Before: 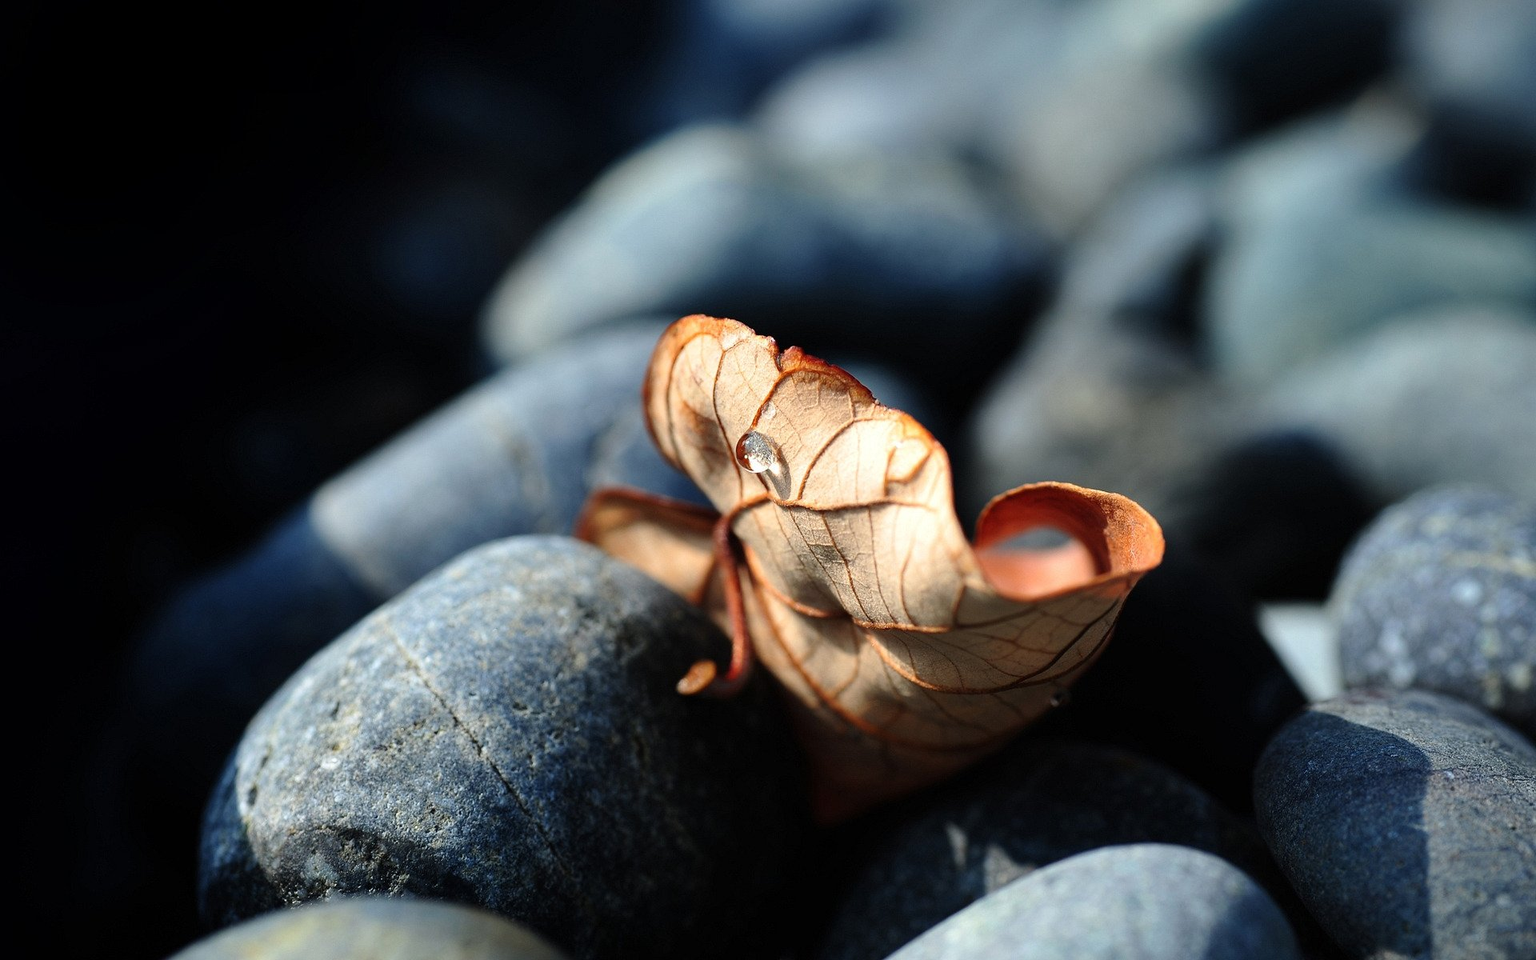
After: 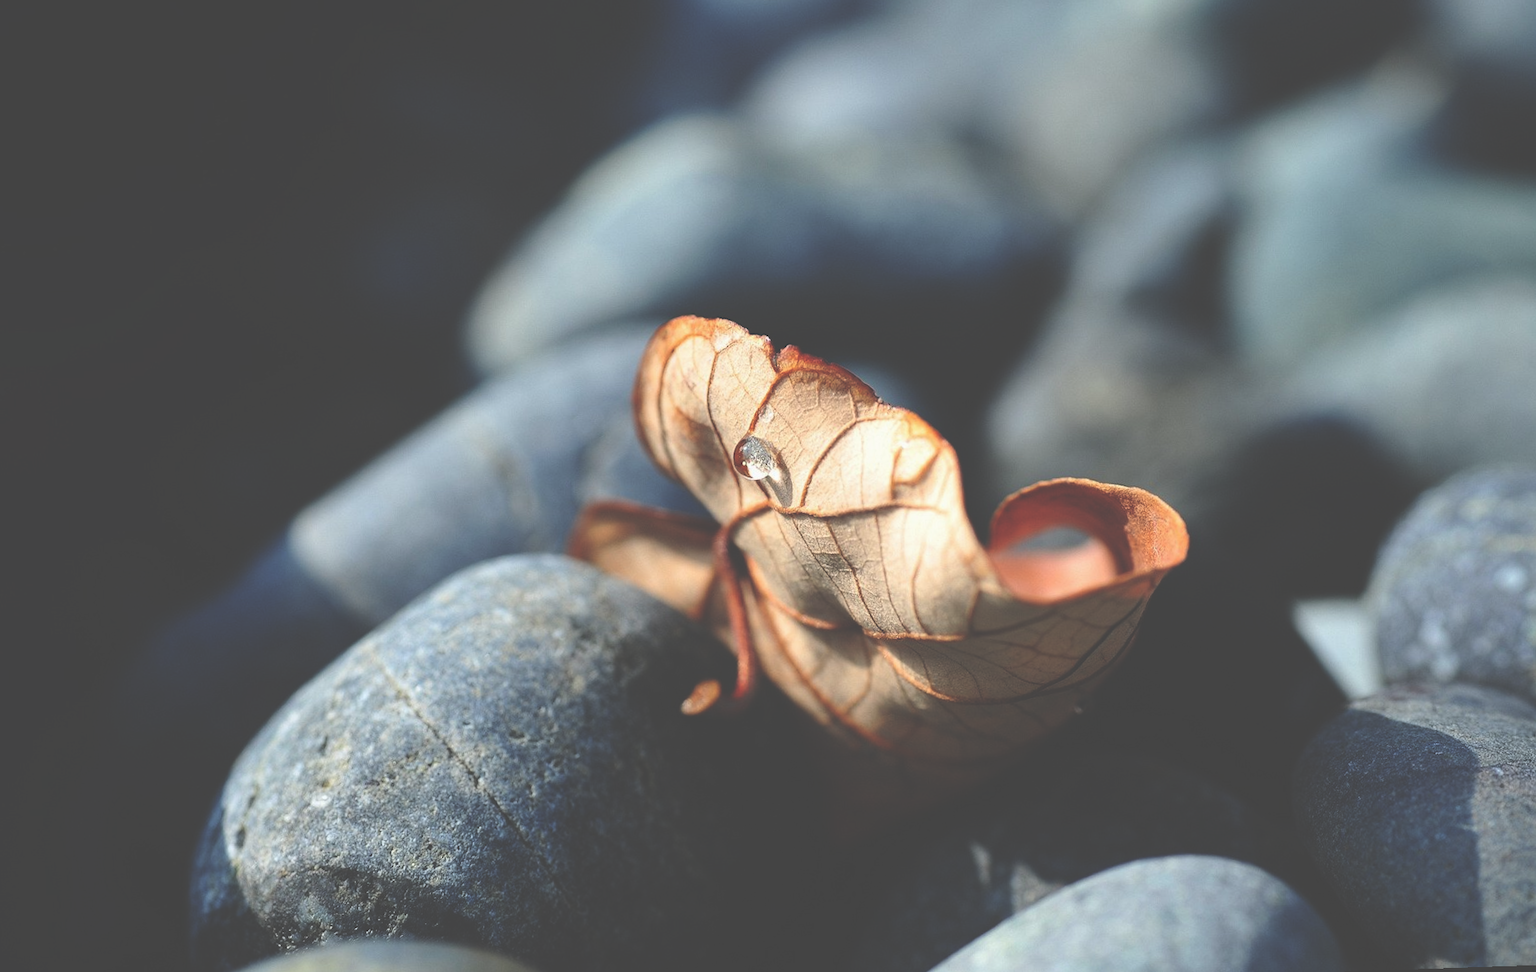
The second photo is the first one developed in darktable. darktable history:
exposure: black level correction -0.062, exposure -0.05 EV, compensate highlight preservation false
rotate and perspective: rotation -2.12°, lens shift (vertical) 0.009, lens shift (horizontal) -0.008, automatic cropping original format, crop left 0.036, crop right 0.964, crop top 0.05, crop bottom 0.959
